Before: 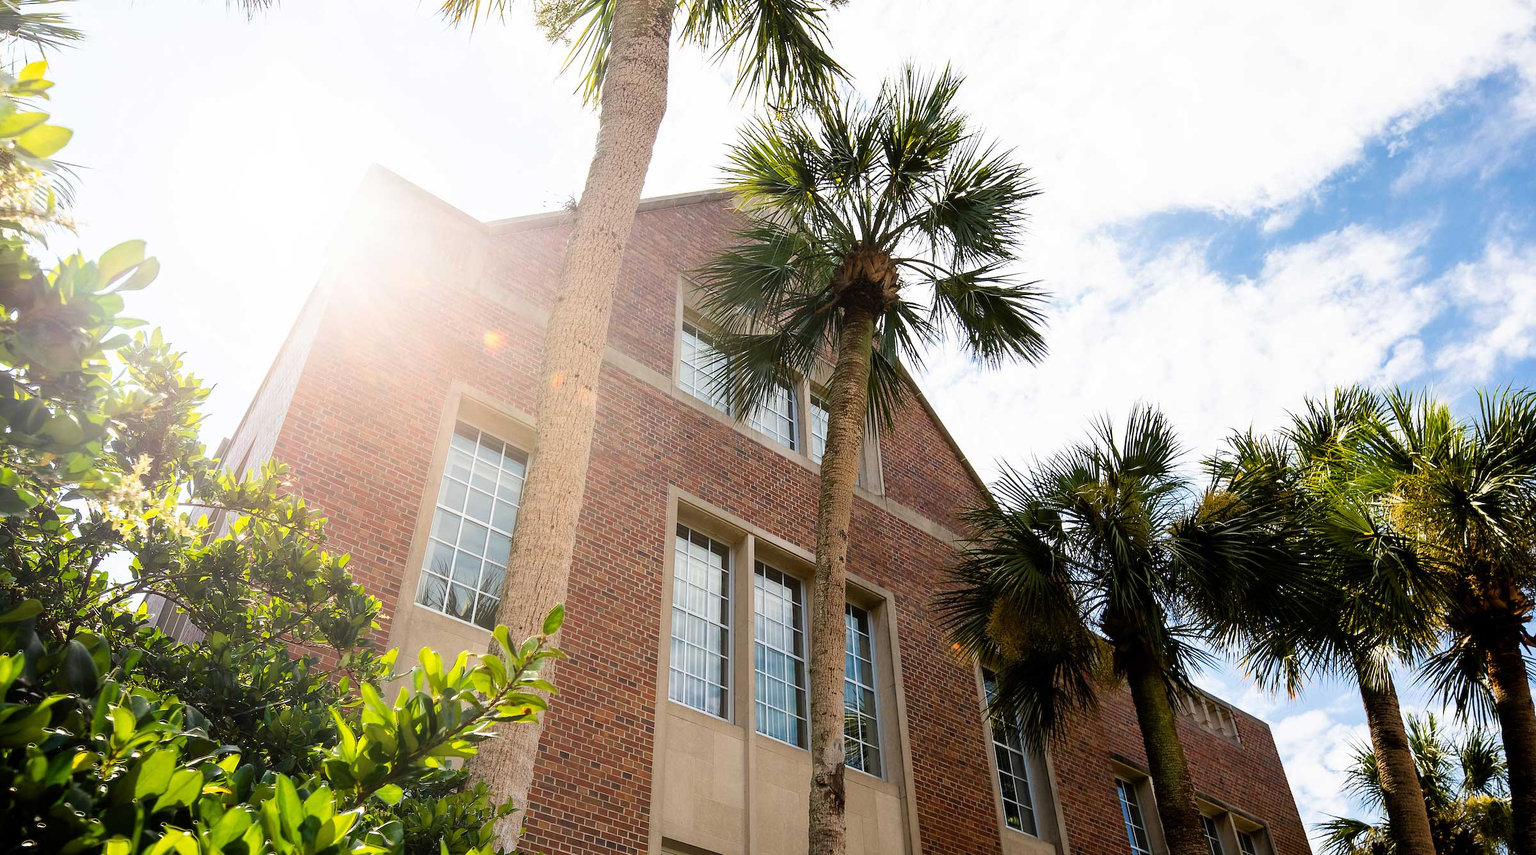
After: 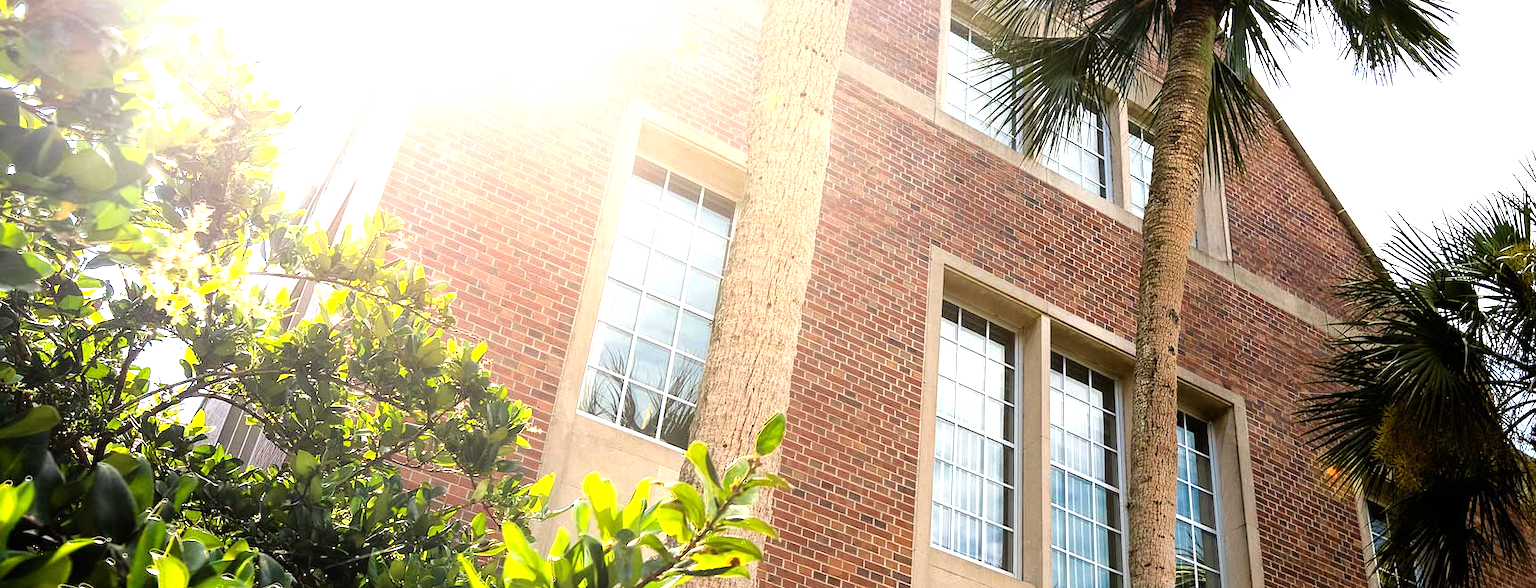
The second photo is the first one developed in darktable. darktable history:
crop: top 36.052%, right 28.125%, bottom 14.496%
tone equalizer: -8 EV -0.767 EV, -7 EV -0.704 EV, -6 EV -0.57 EV, -5 EV -0.419 EV, -3 EV 0.372 EV, -2 EV 0.6 EV, -1 EV 0.688 EV, +0 EV 0.768 EV
levels: levels [0, 0.48, 0.961]
